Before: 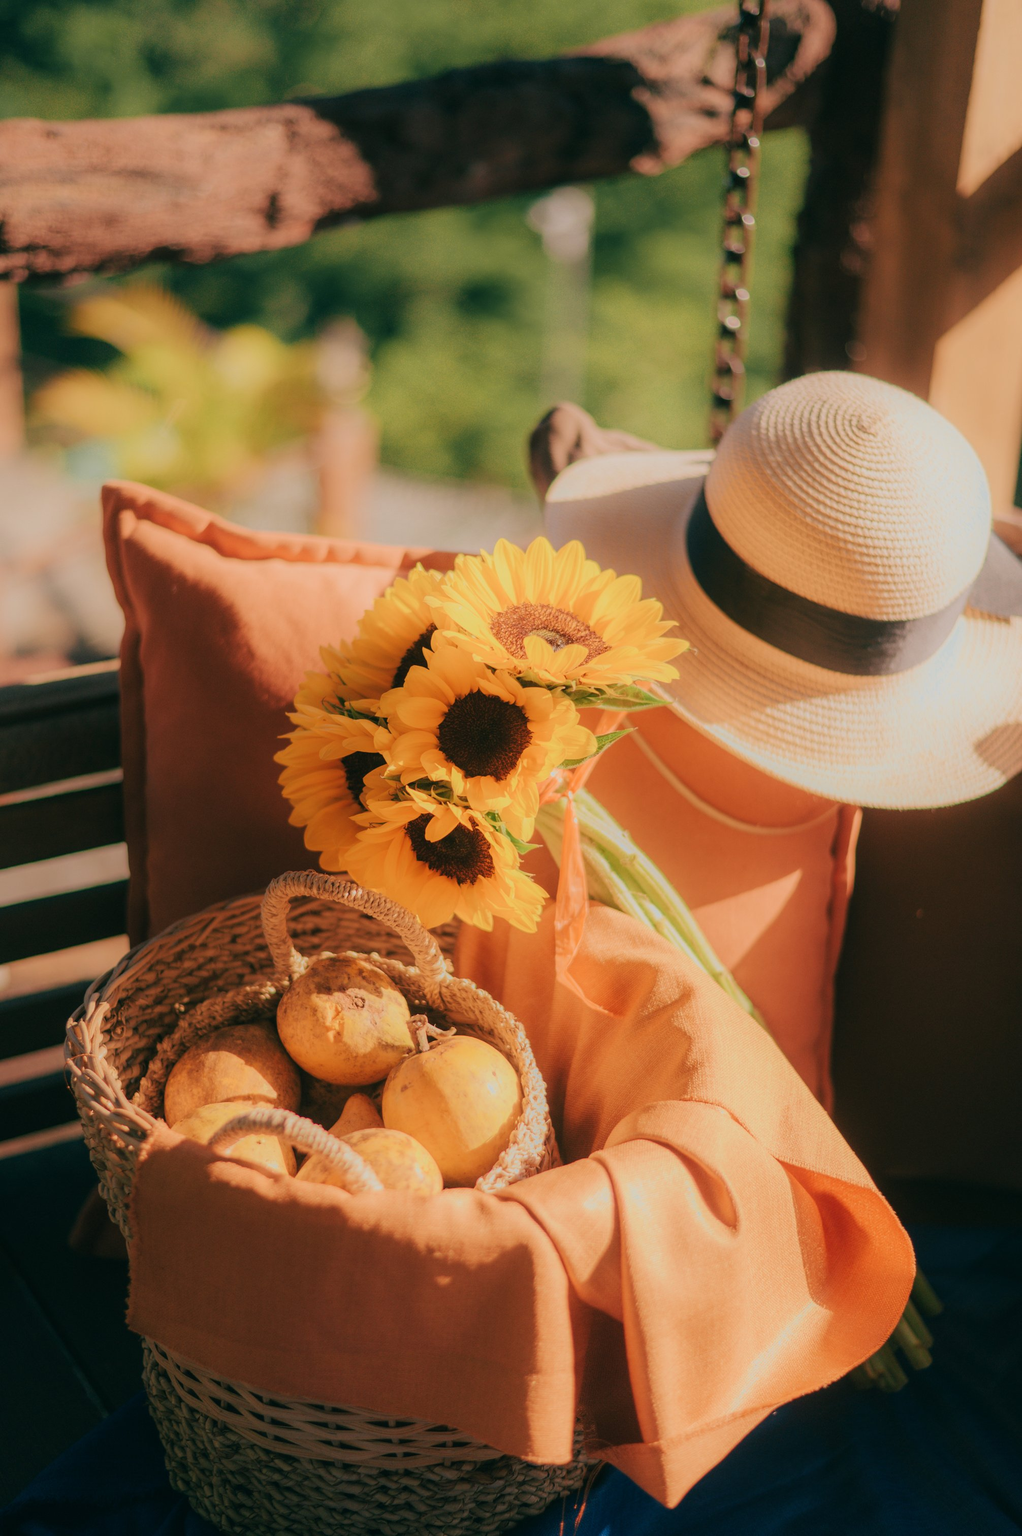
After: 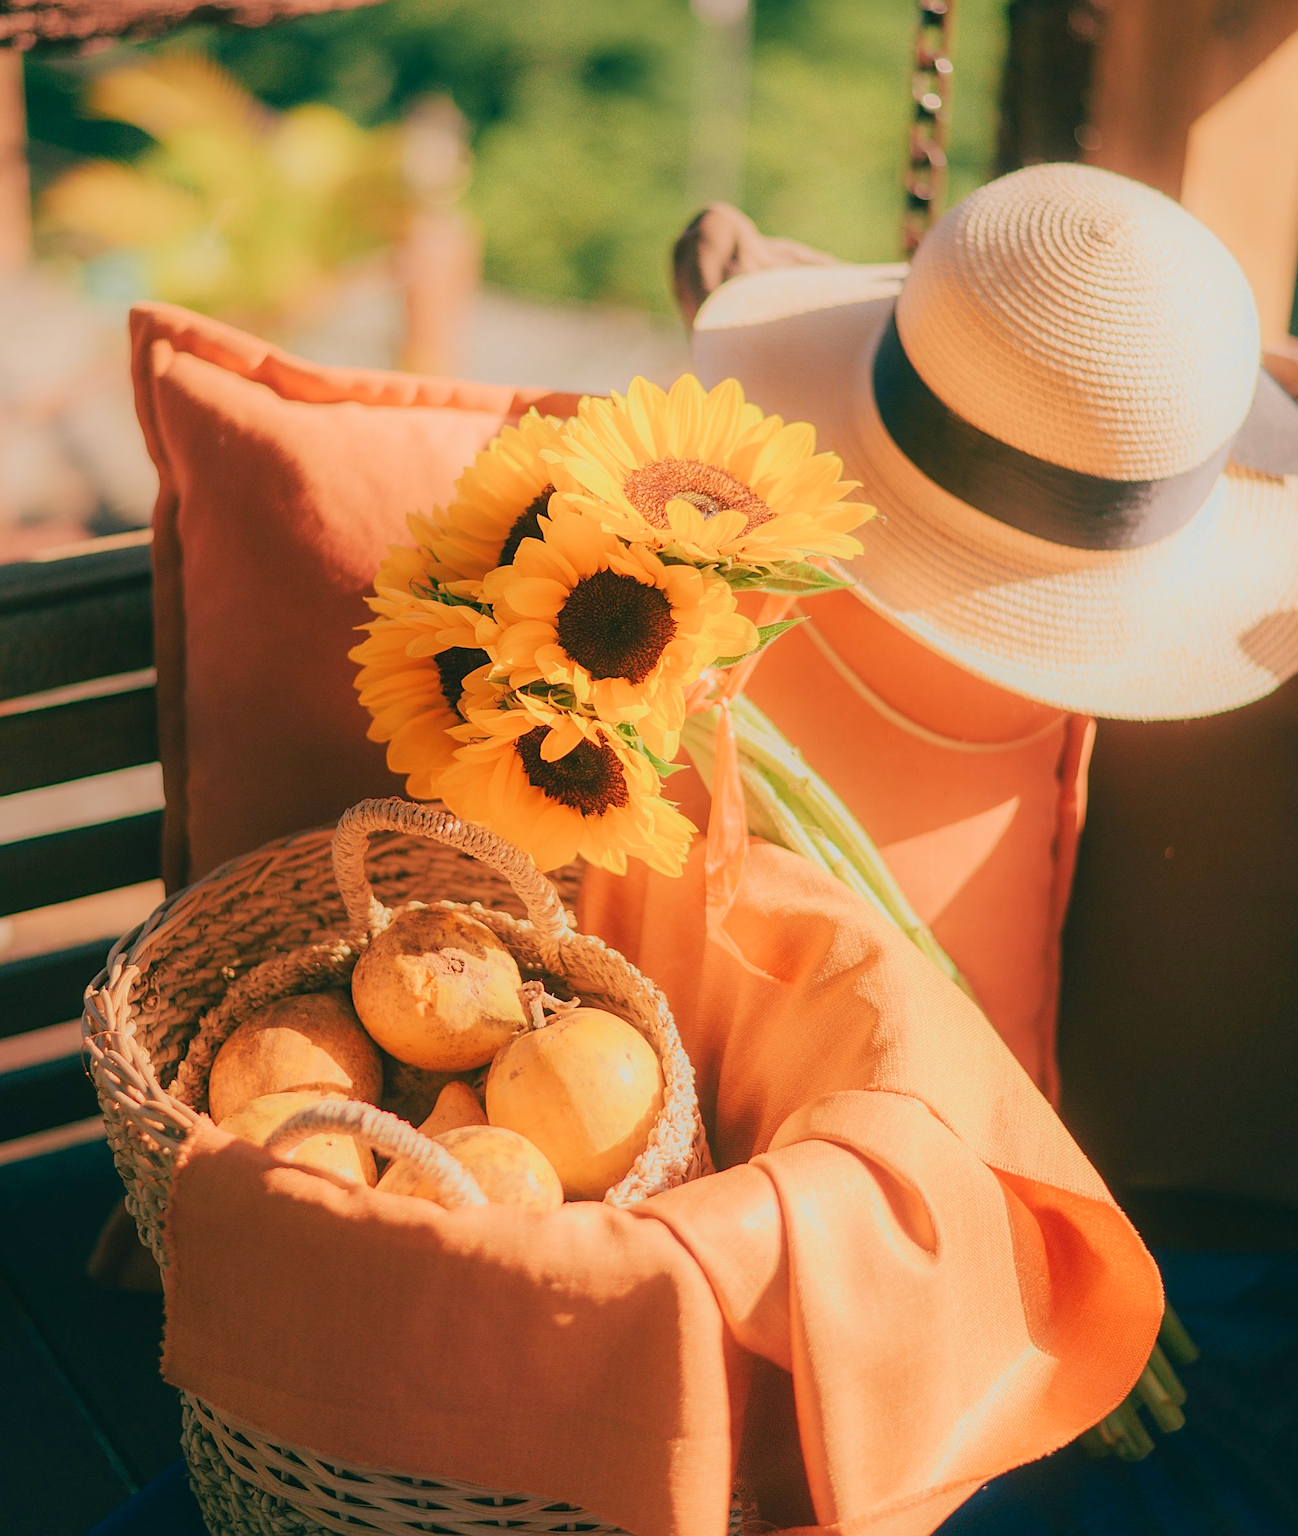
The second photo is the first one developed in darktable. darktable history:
levels: levels [0, 0.445, 1]
sharpen: on, module defaults
crop and rotate: top 15.863%, bottom 5.455%
exposure: compensate highlight preservation false
